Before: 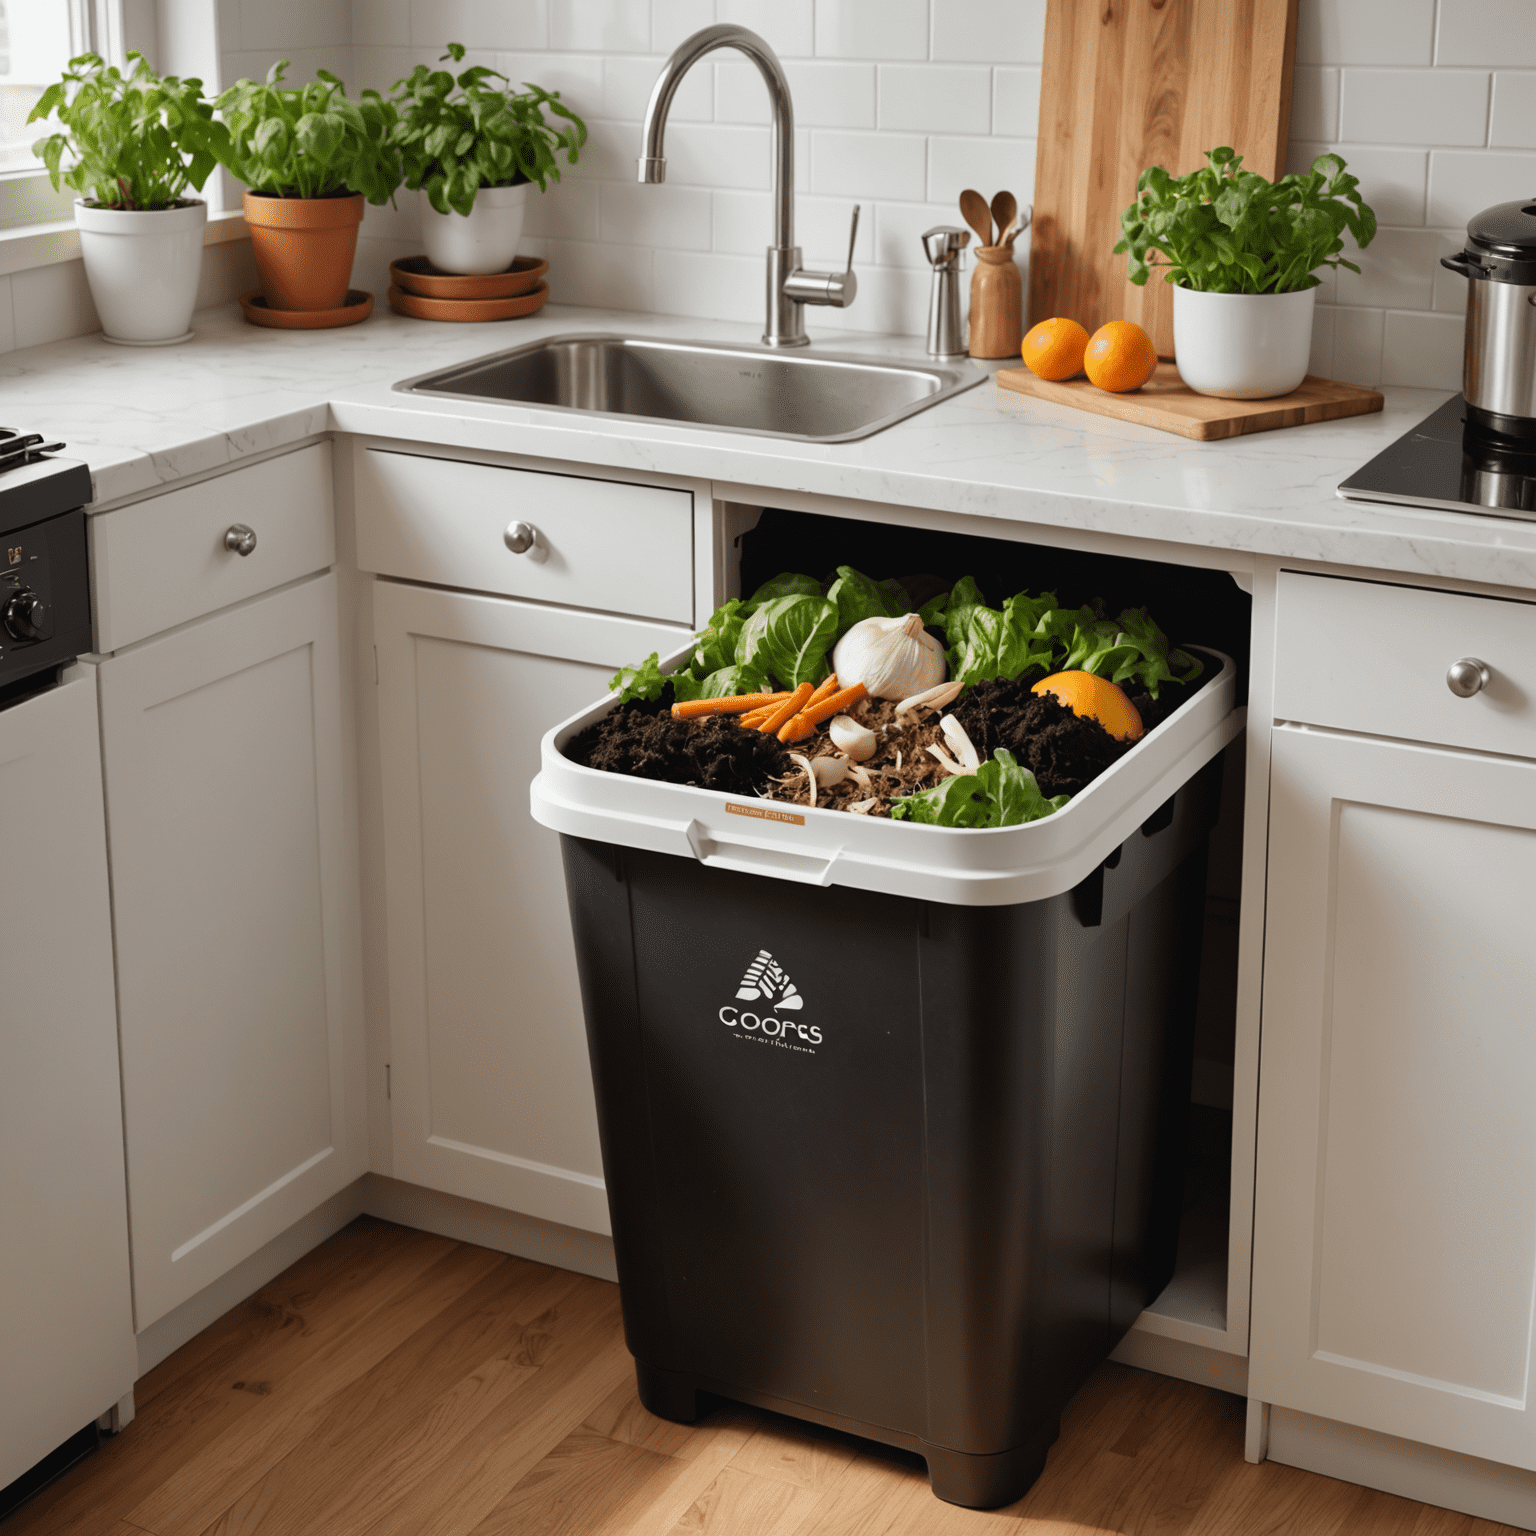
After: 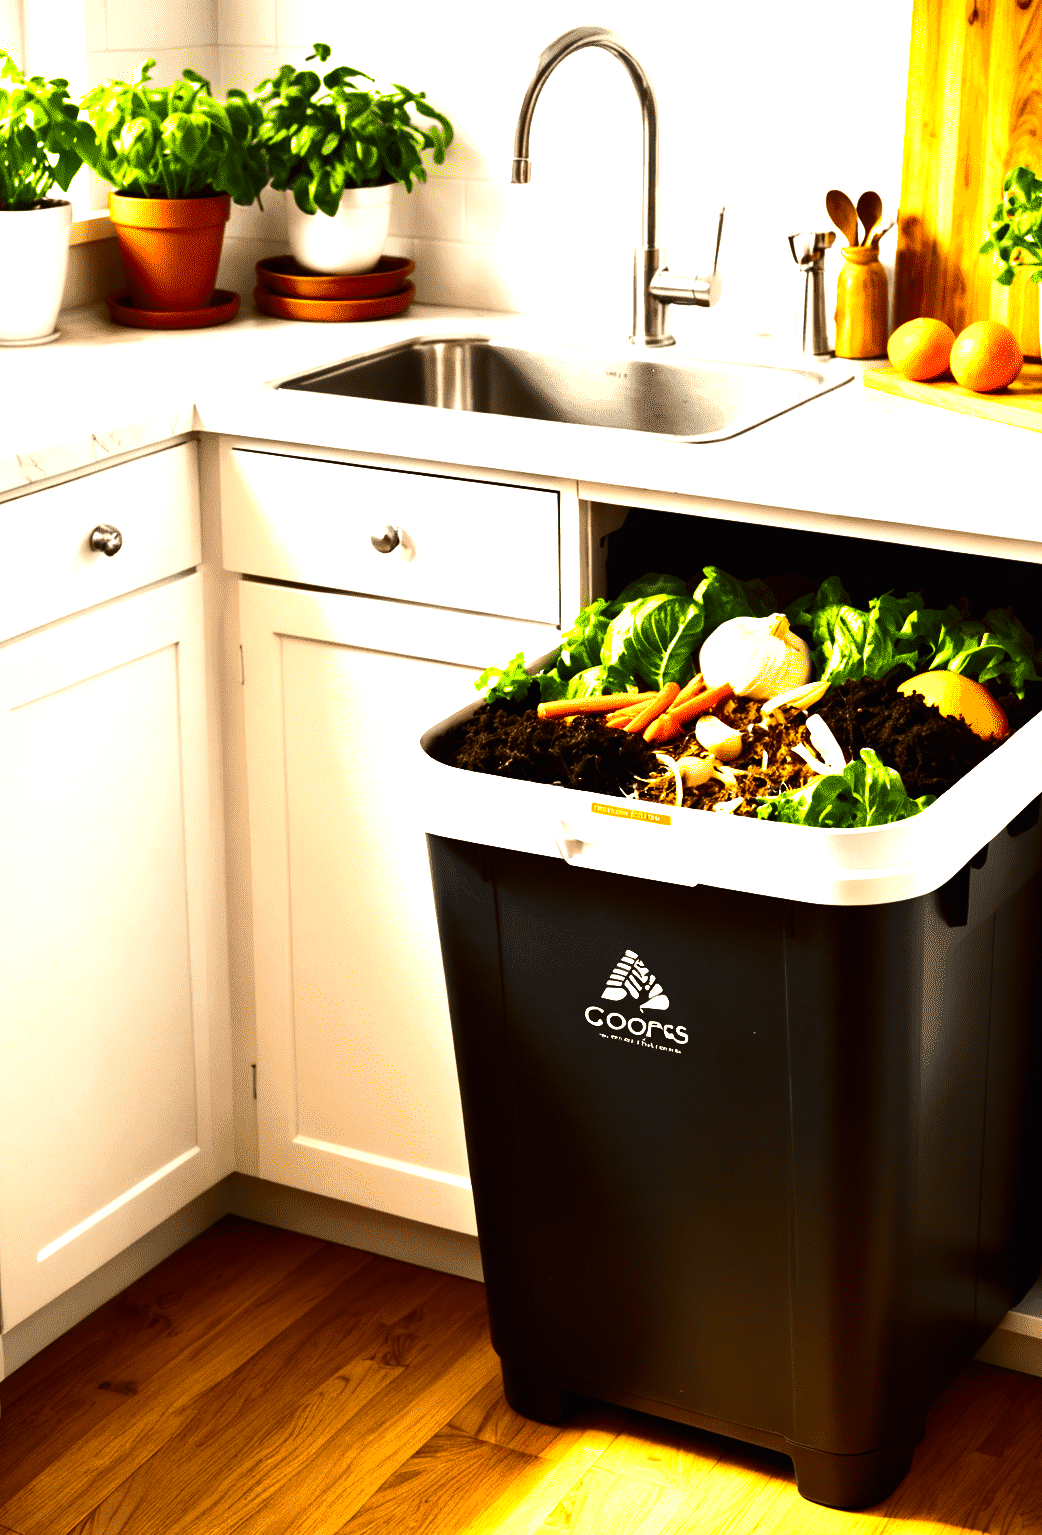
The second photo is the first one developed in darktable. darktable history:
color balance rgb: linear chroma grading › global chroma 9.05%, perceptual saturation grading › global saturation 31.115%, perceptual brilliance grading › global brilliance 29.715%, perceptual brilliance grading › highlights 49.504%, perceptual brilliance grading › mid-tones 49.469%, perceptual brilliance grading › shadows -21.553%, global vibrance 20%
crop and rotate: left 8.757%, right 23.379%
contrast brightness saturation: contrast 0.207, brightness -0.104, saturation 0.215
tone curve: curves: ch0 [(0, 0) (0.915, 0.89) (1, 1)], color space Lab, independent channels, preserve colors none
